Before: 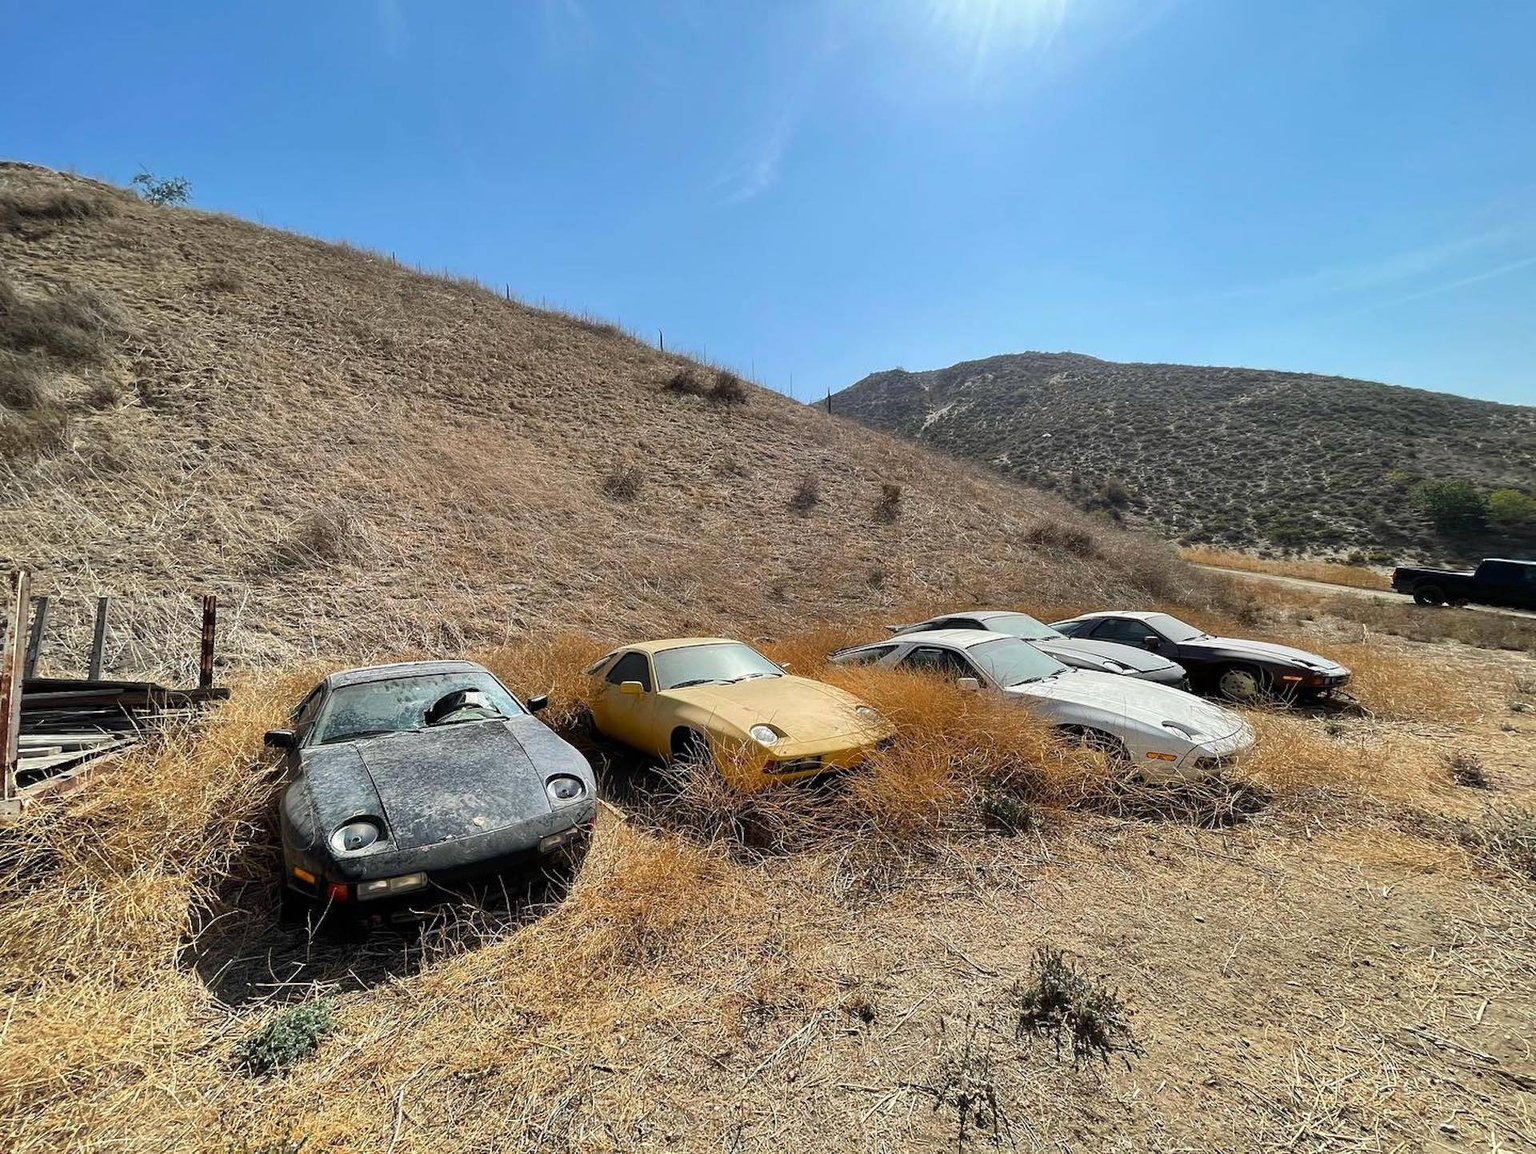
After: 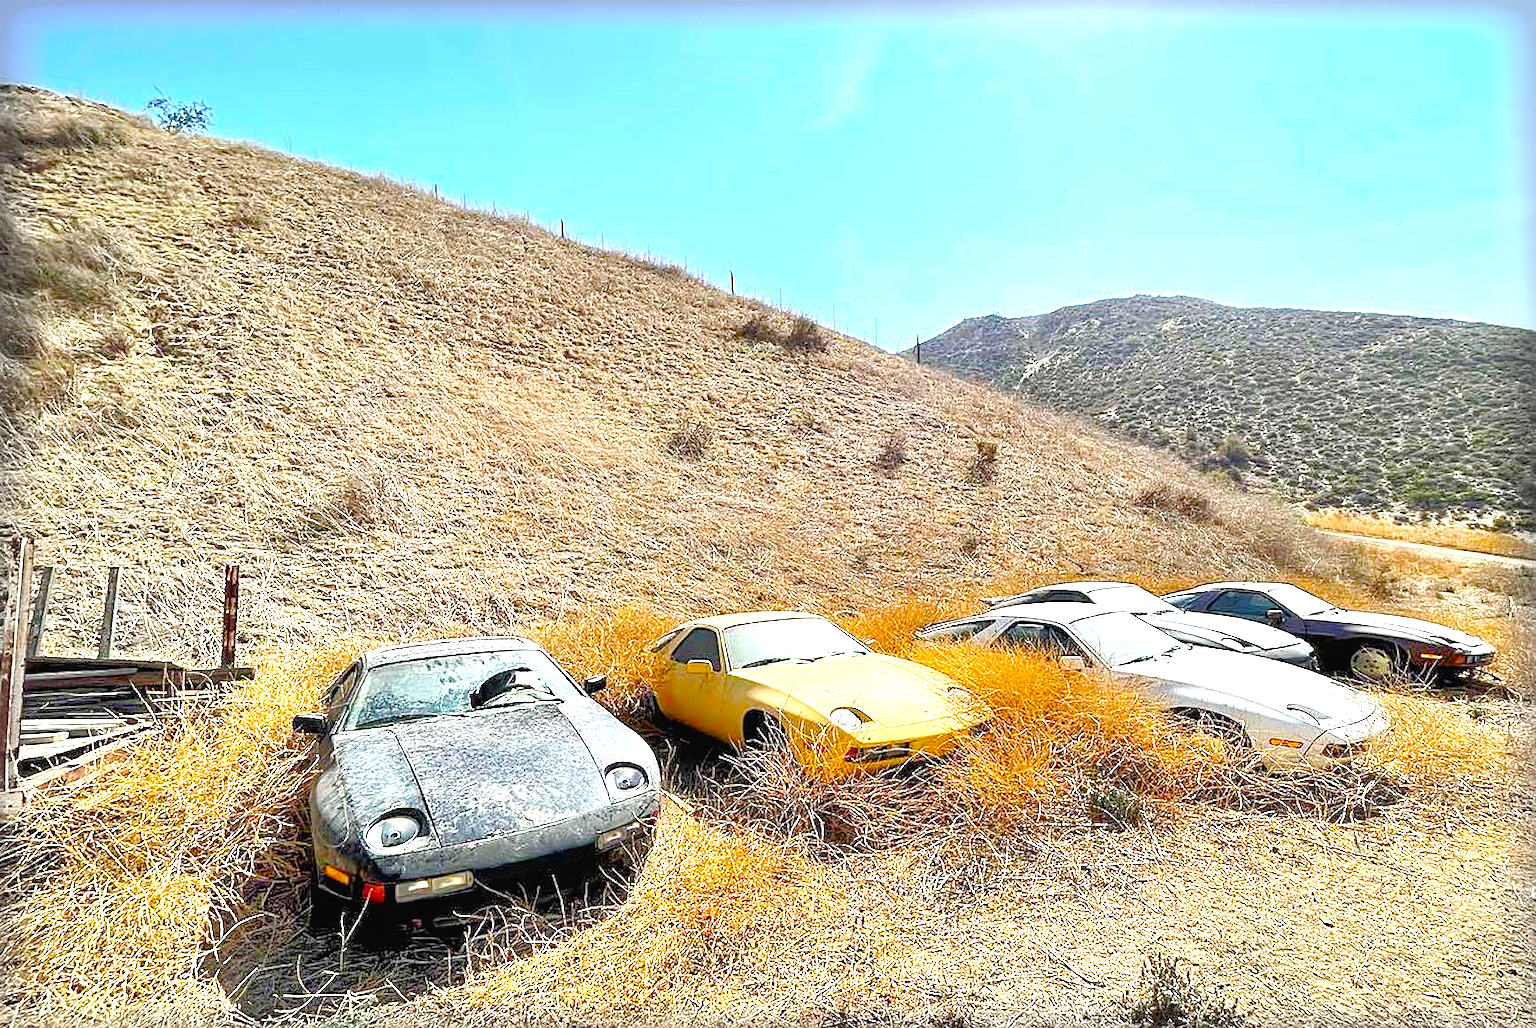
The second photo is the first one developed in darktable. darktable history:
sharpen: on, module defaults
tone curve: curves: ch0 [(0, 0.019) (0.11, 0.036) (0.259, 0.214) (0.378, 0.365) (0.499, 0.529) (1, 1)], preserve colors none
color balance rgb: shadows lift › hue 84.76°, perceptual saturation grading › global saturation 30.761%
vignetting: fall-off start 93.86%, fall-off radius 5.8%, automatic ratio true, width/height ratio 1.332, shape 0.047
exposure: black level correction 0, exposure 1.447 EV, compensate exposure bias true, compensate highlight preservation false
tone equalizer: -7 EV 0.151 EV, -6 EV 0.637 EV, -5 EV 1.14 EV, -4 EV 1.33 EV, -3 EV 1.17 EV, -2 EV 0.6 EV, -1 EV 0.167 EV
crop: top 7.469%, right 9.682%, bottom 11.915%
